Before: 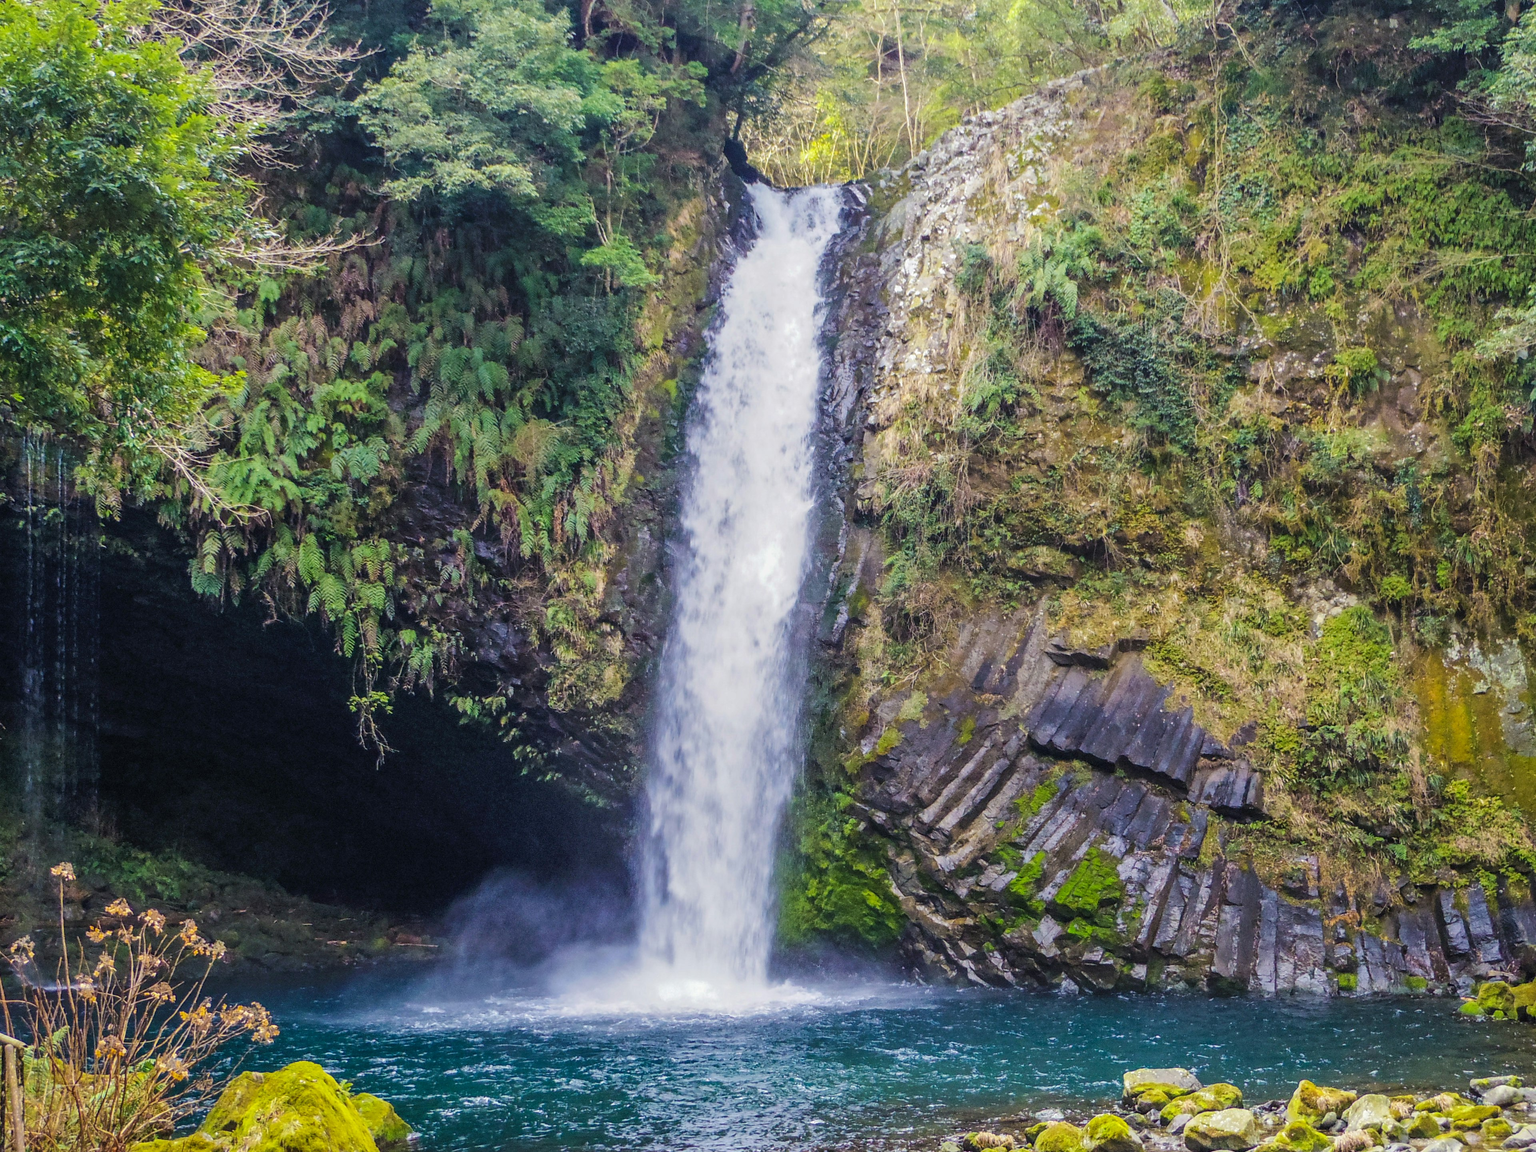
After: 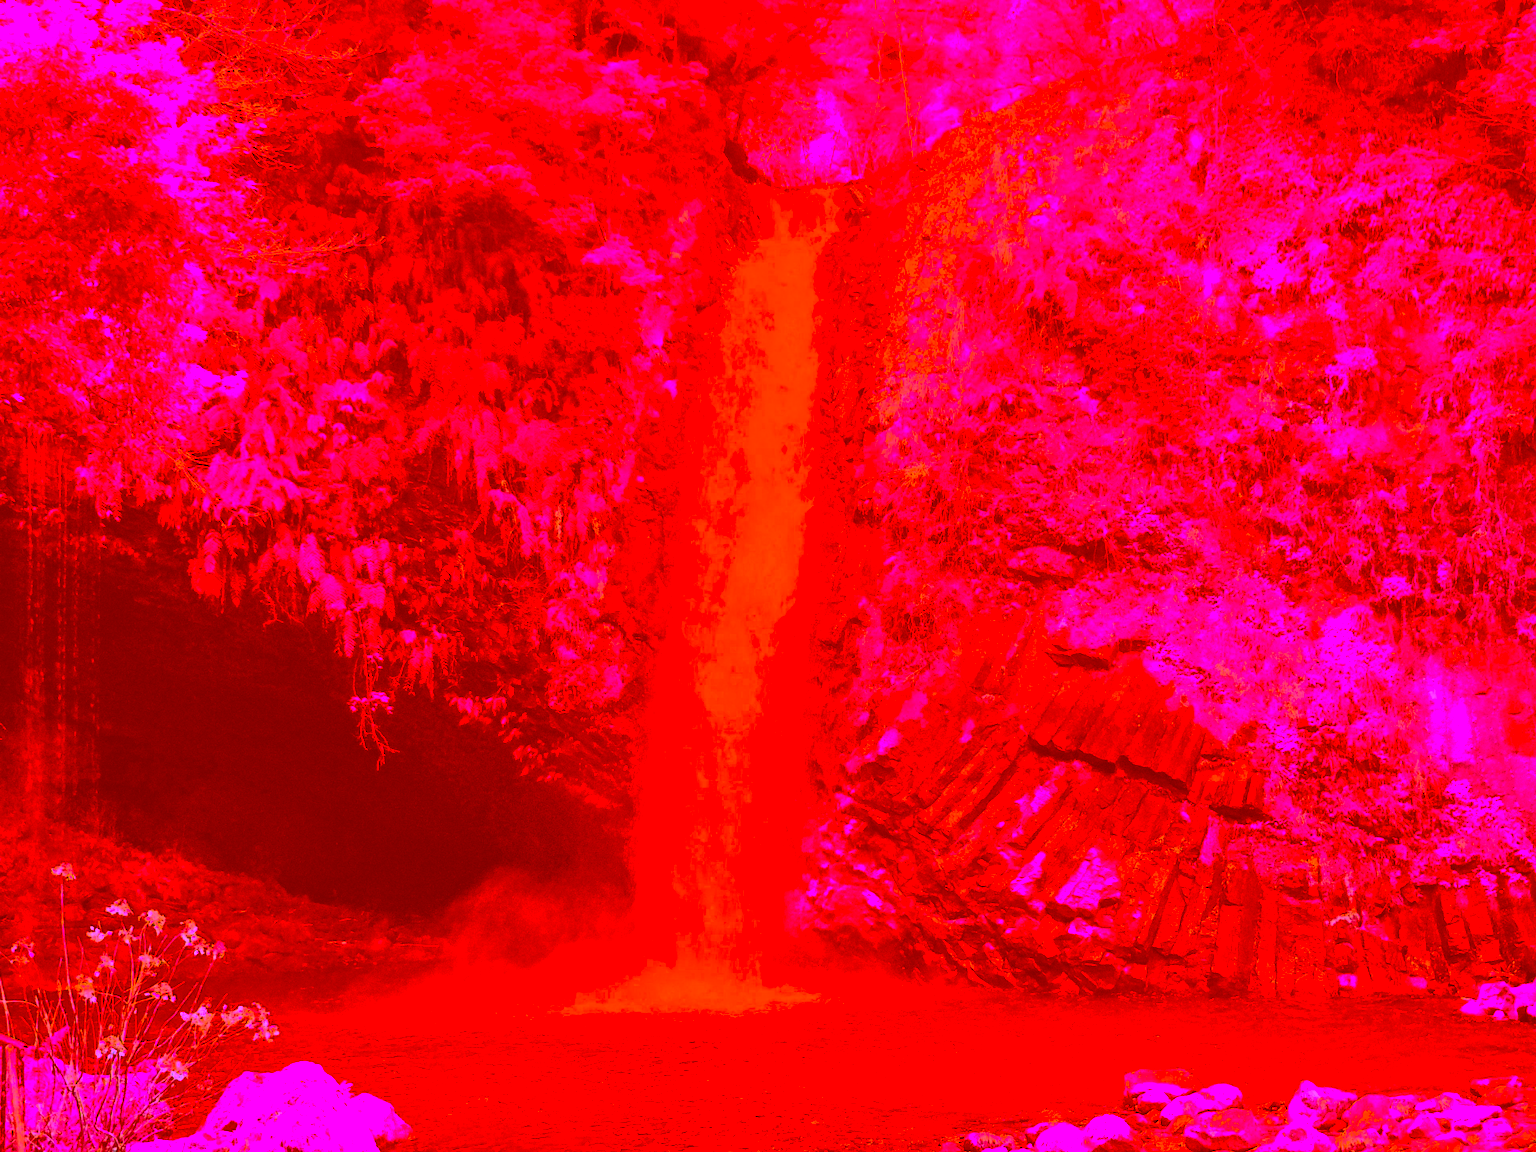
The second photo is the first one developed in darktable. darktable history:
base curve: curves: ch0 [(0, 0) (0.088, 0.125) (0.176, 0.251) (0.354, 0.501) (0.613, 0.749) (1, 0.877)], preserve colors none
contrast brightness saturation: saturation -0.05
color correction: highlights a* -39.68, highlights b* -40, shadows a* -40, shadows b* -40, saturation -3
